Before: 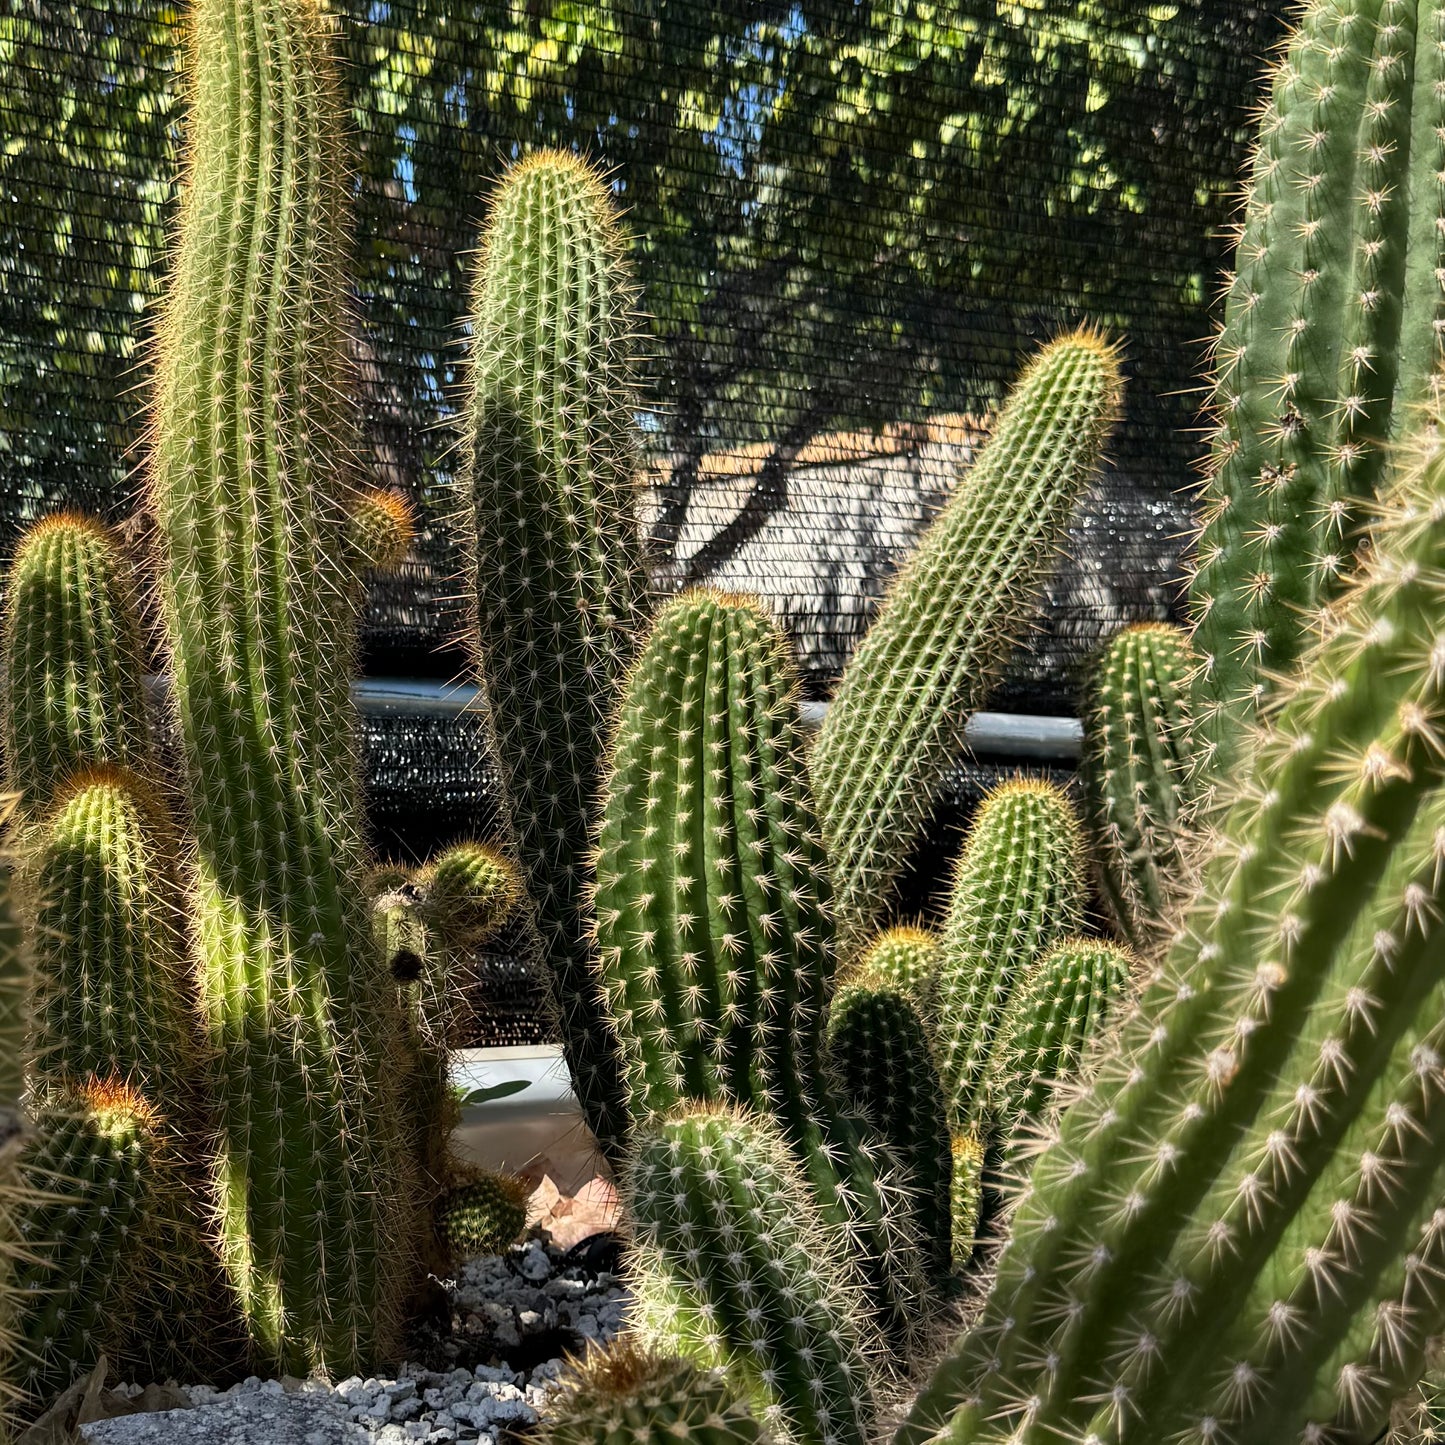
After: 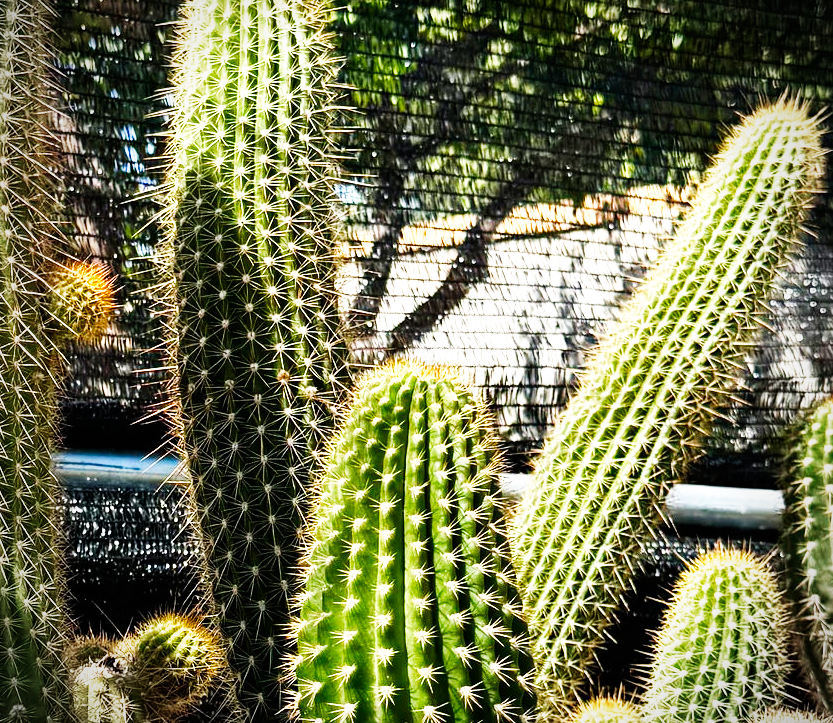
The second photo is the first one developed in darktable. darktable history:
color balance rgb: perceptual saturation grading › global saturation 20%, perceptual saturation grading › highlights -25.878%, perceptual saturation grading › shadows 25.577%, perceptual brilliance grading › global brilliance 9.568%
vignetting: on, module defaults
crop: left 20.739%, top 15.809%, right 21.614%, bottom 34.147%
base curve: curves: ch0 [(0, 0) (0.007, 0.004) (0.027, 0.03) (0.046, 0.07) (0.207, 0.54) (0.442, 0.872) (0.673, 0.972) (1, 1)], preserve colors none
